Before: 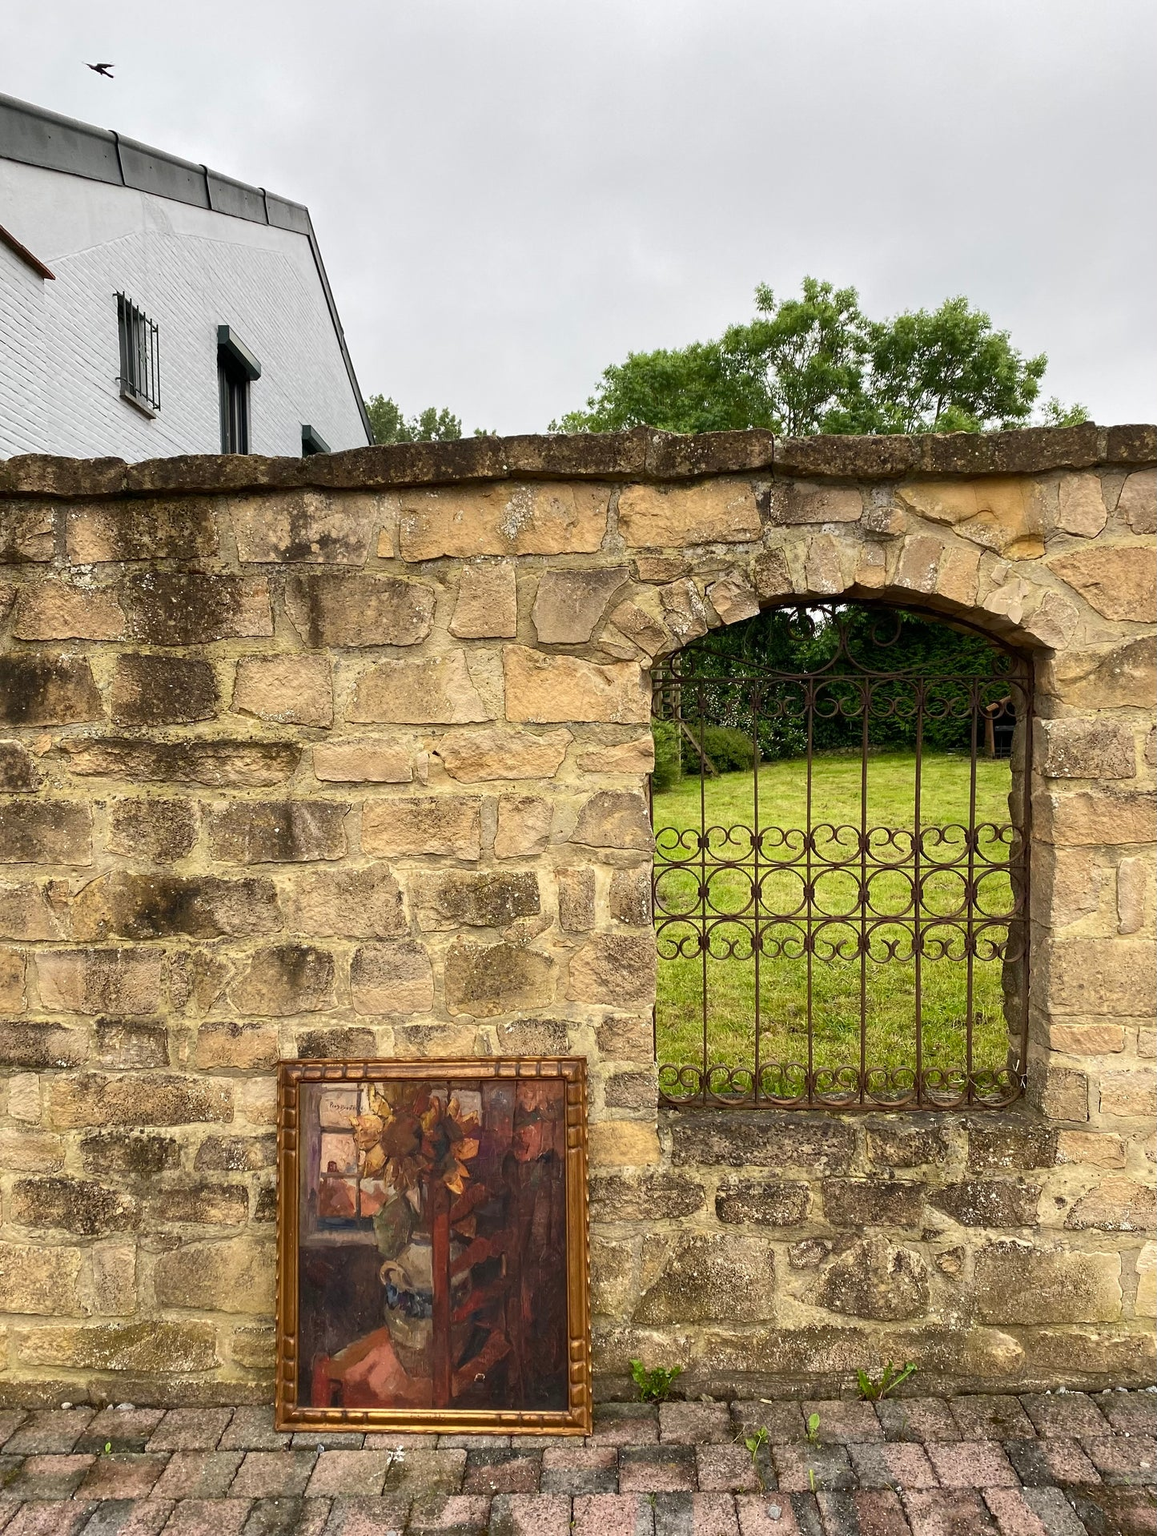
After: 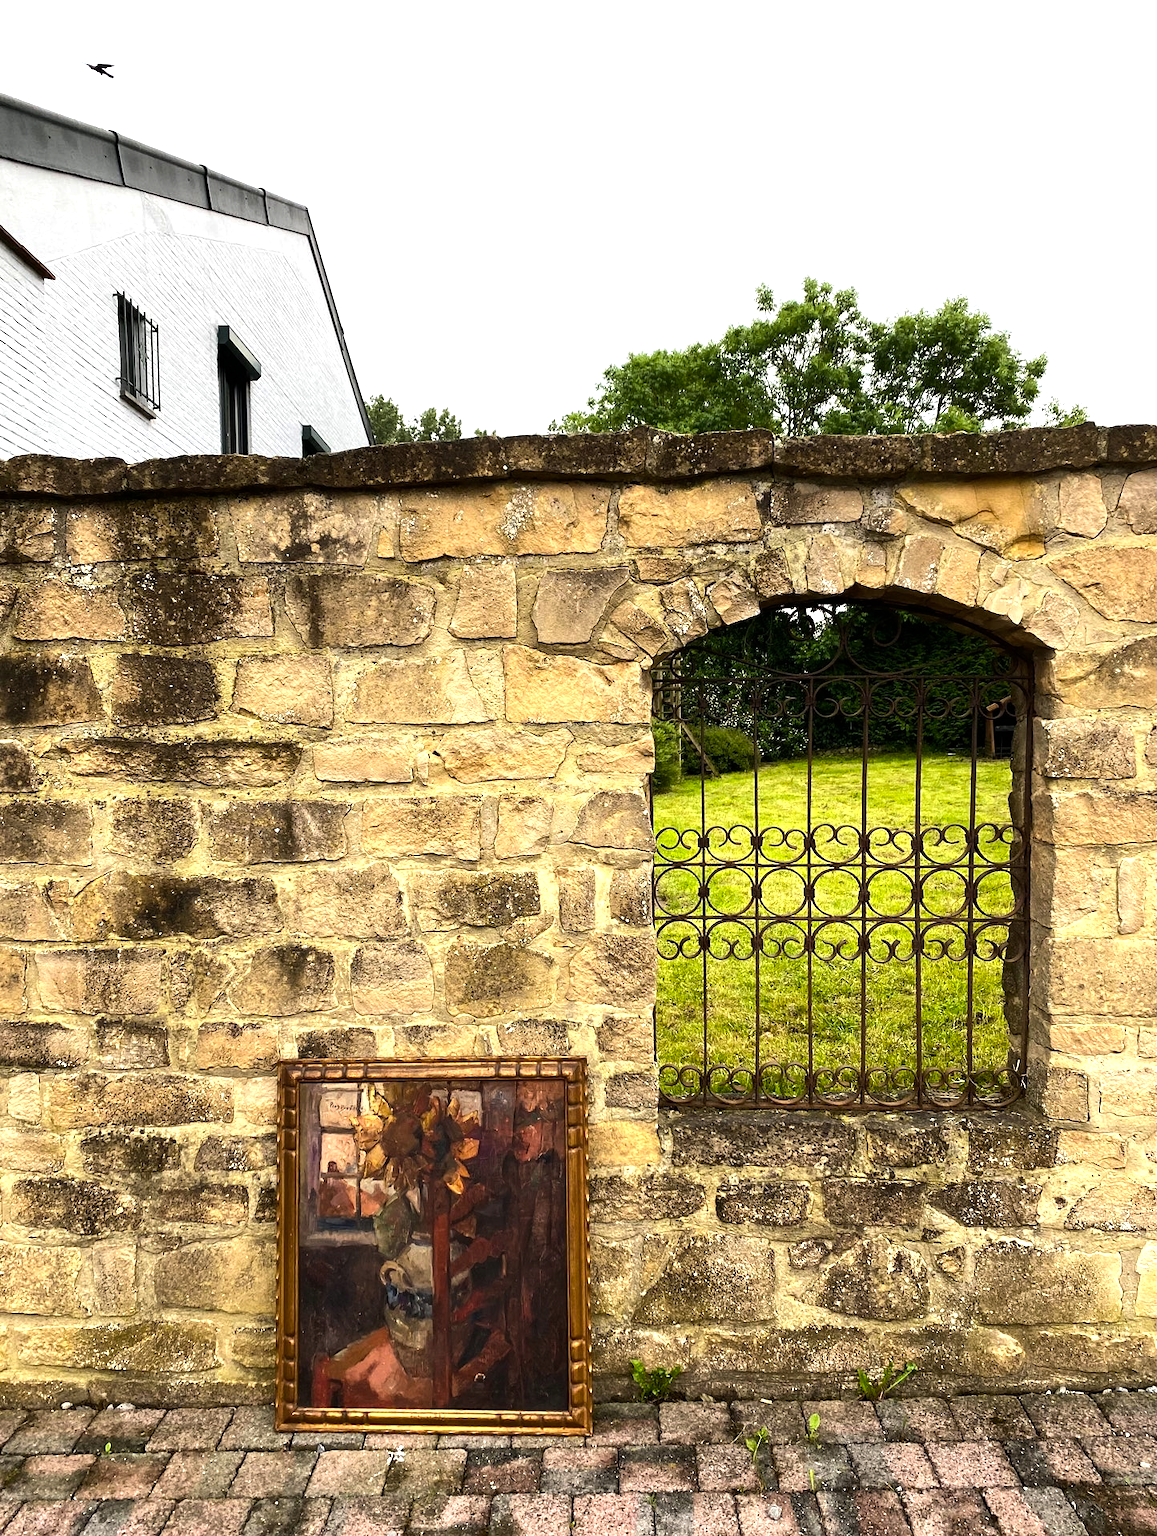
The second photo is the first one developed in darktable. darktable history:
tone equalizer: -8 EV -0.417 EV, -7 EV -0.389 EV, -6 EV -0.333 EV, -5 EV -0.222 EV, -3 EV 0.222 EV, -2 EV 0.333 EV, -1 EV 0.389 EV, +0 EV 0.417 EV, edges refinement/feathering 500, mask exposure compensation -1.57 EV, preserve details no
color balance rgb: linear chroma grading › global chroma 10%, global vibrance 10%, contrast 15%, saturation formula JzAzBz (2021)
